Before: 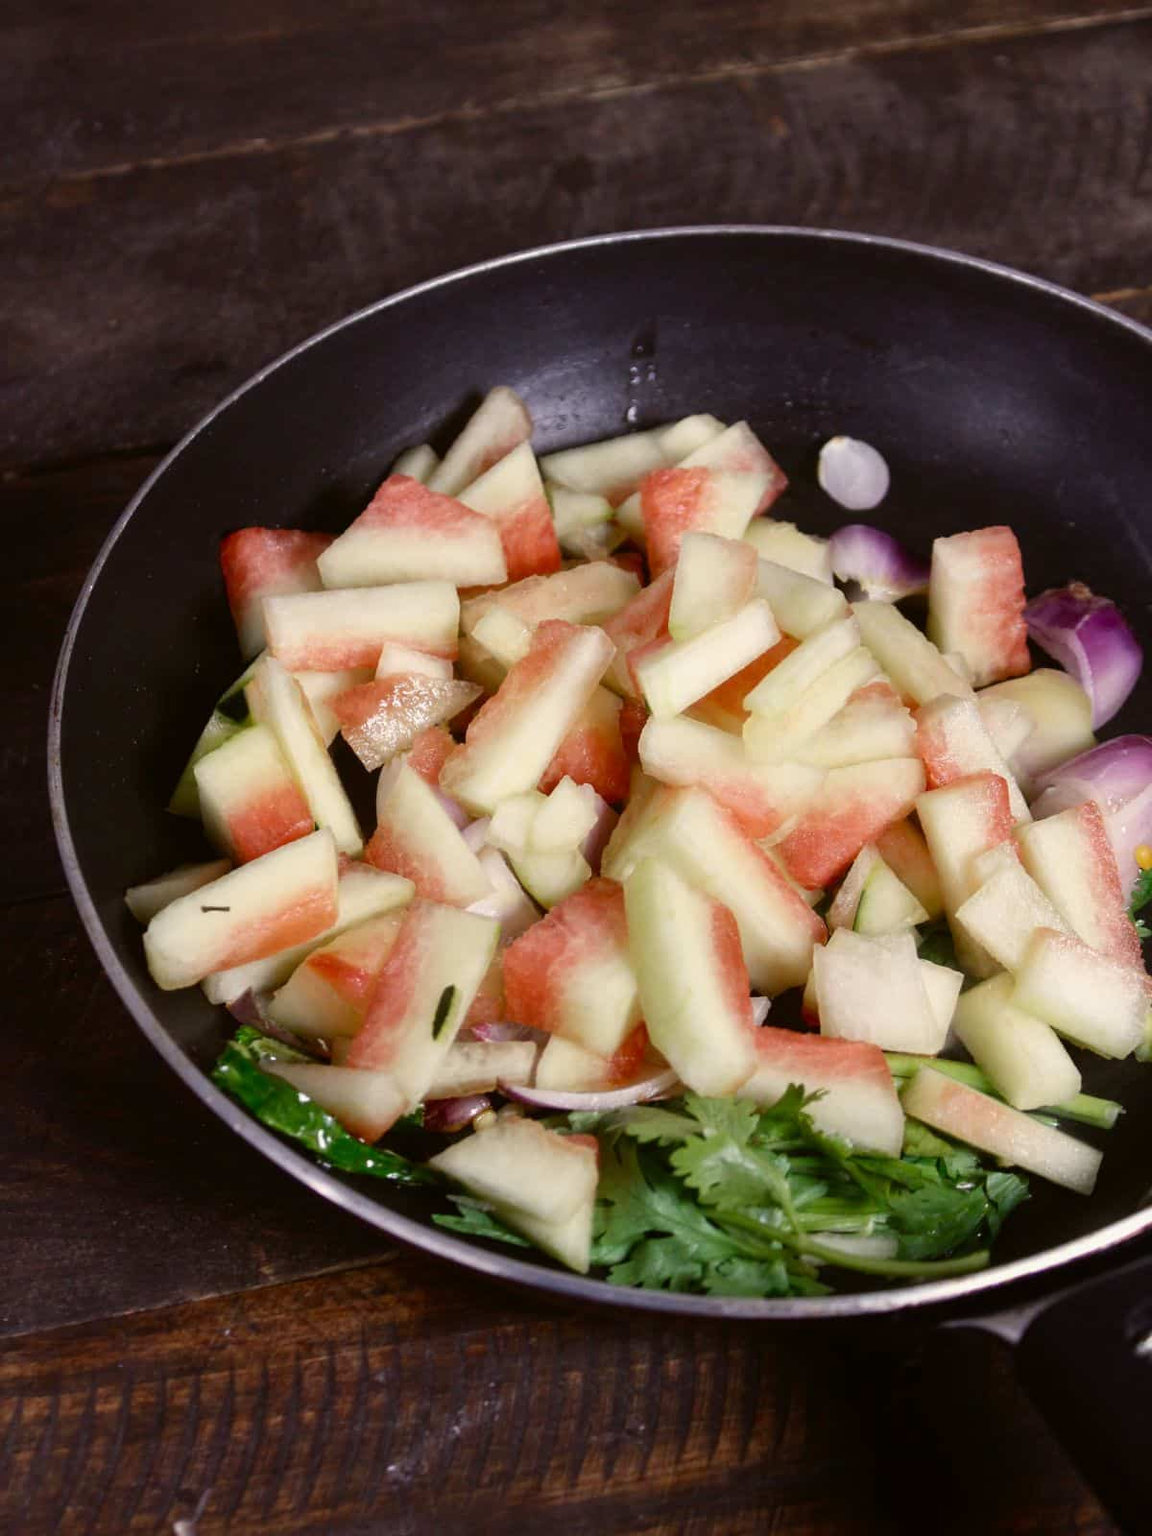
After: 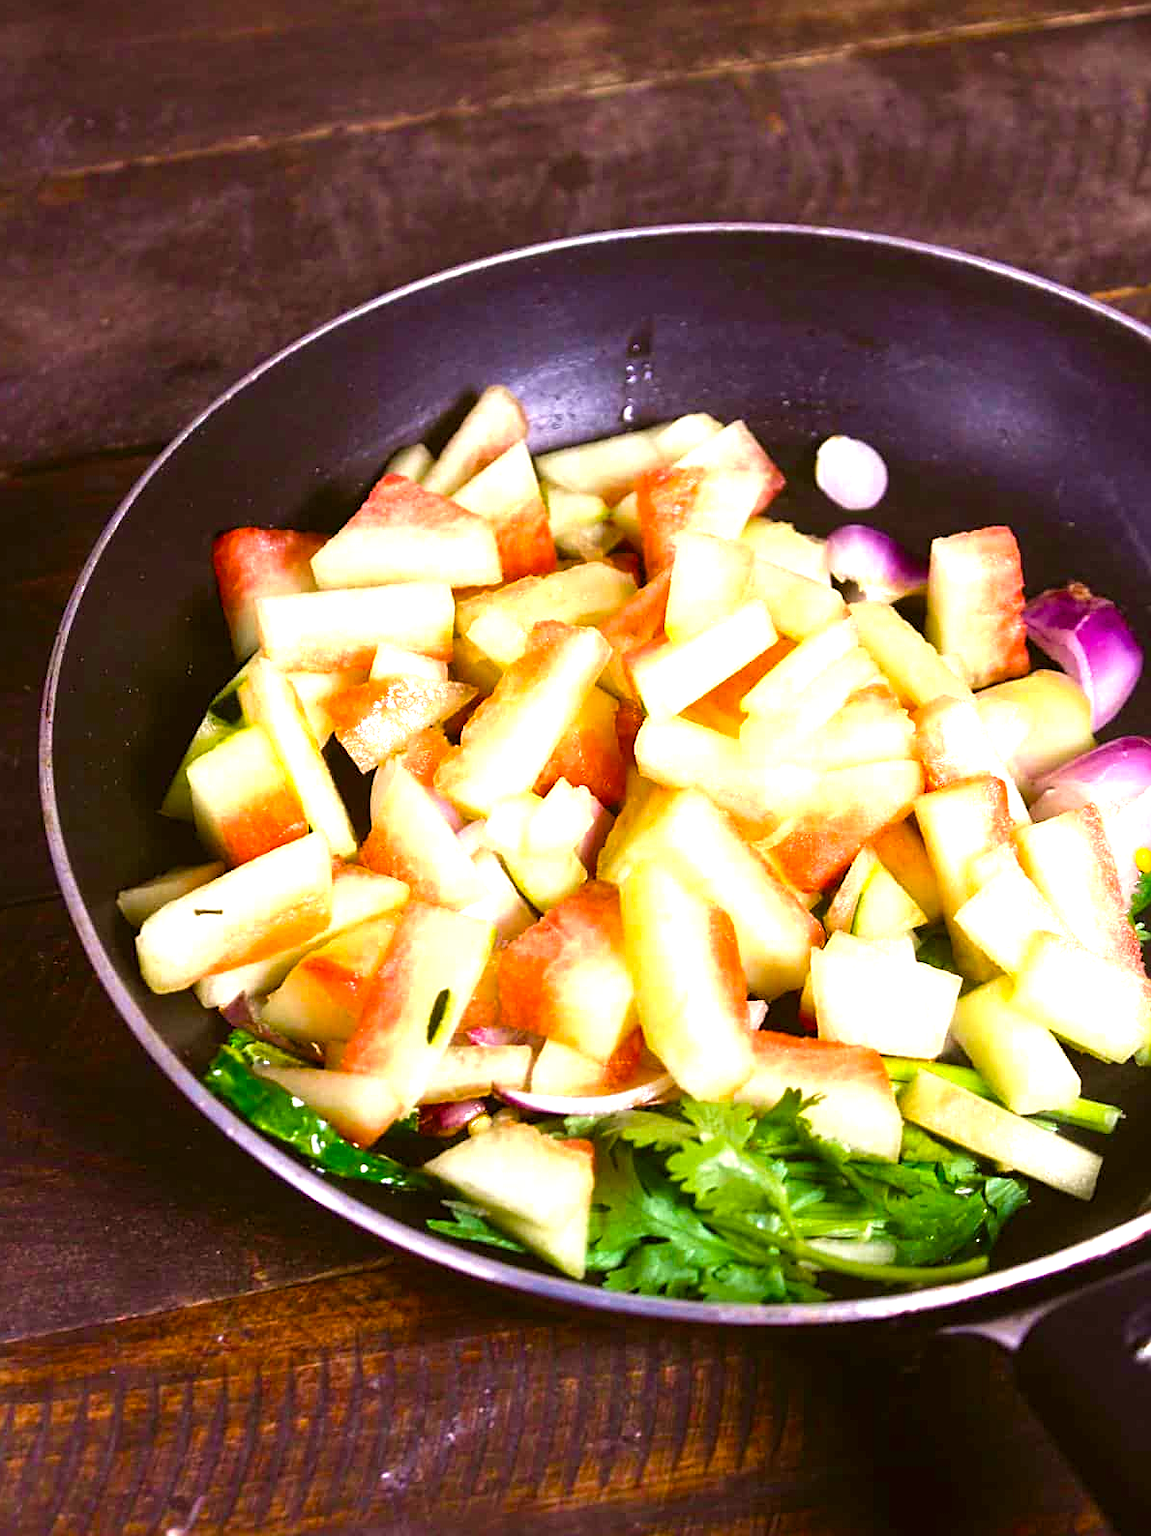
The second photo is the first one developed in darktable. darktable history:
crop and rotate: left 0.78%, top 0.297%, bottom 0.417%
exposure: black level correction 0, exposure 1.283 EV, compensate highlight preservation false
sharpen: on, module defaults
velvia: on, module defaults
color balance rgb: power › hue 63.16°, linear chroma grading › global chroma 14.431%, perceptual saturation grading › global saturation 30.255%, global vibrance 20%
